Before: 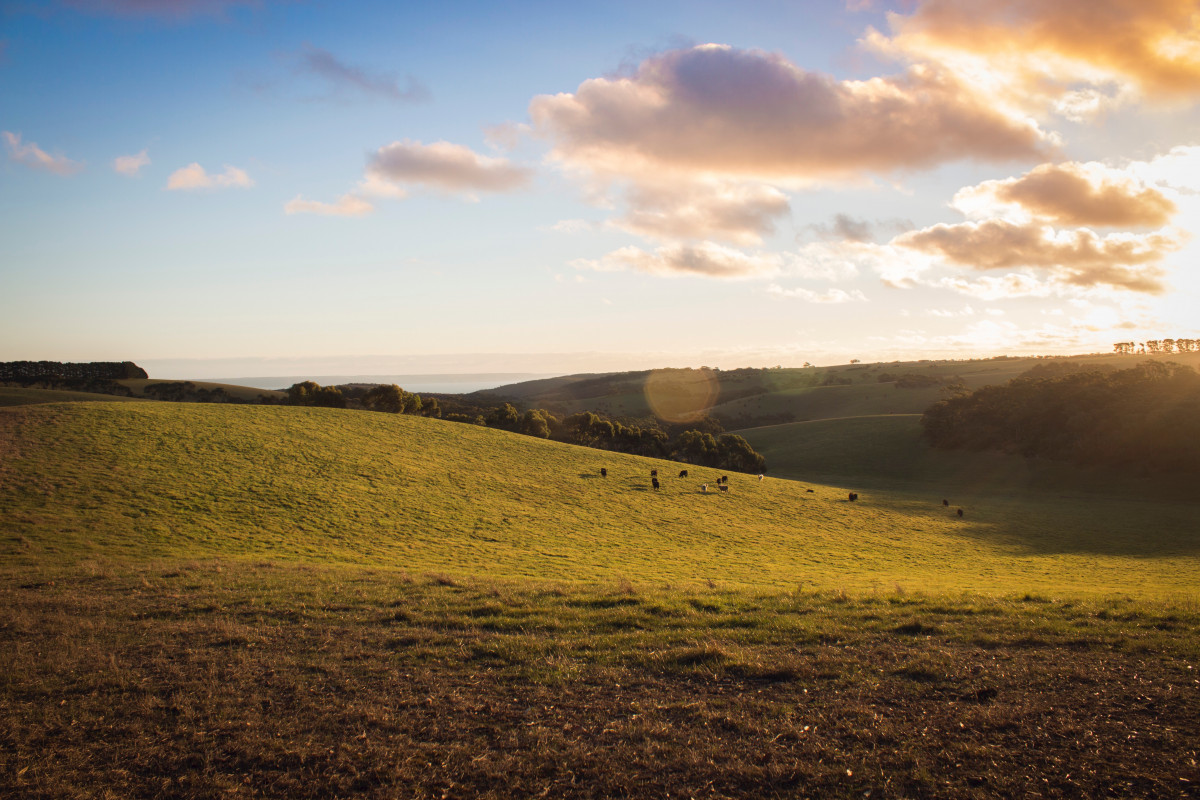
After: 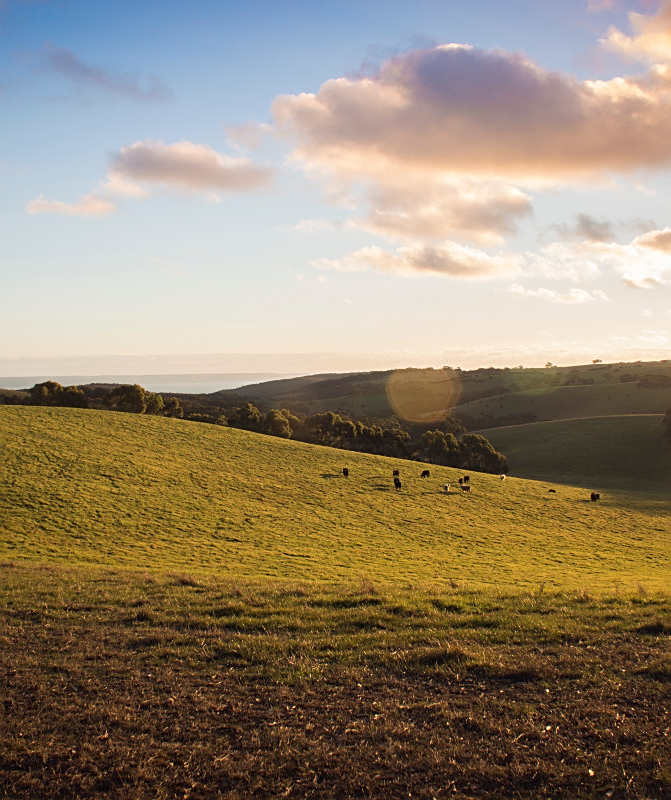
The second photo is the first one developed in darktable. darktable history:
crop: left 21.524%, right 22.512%
sharpen: on, module defaults
